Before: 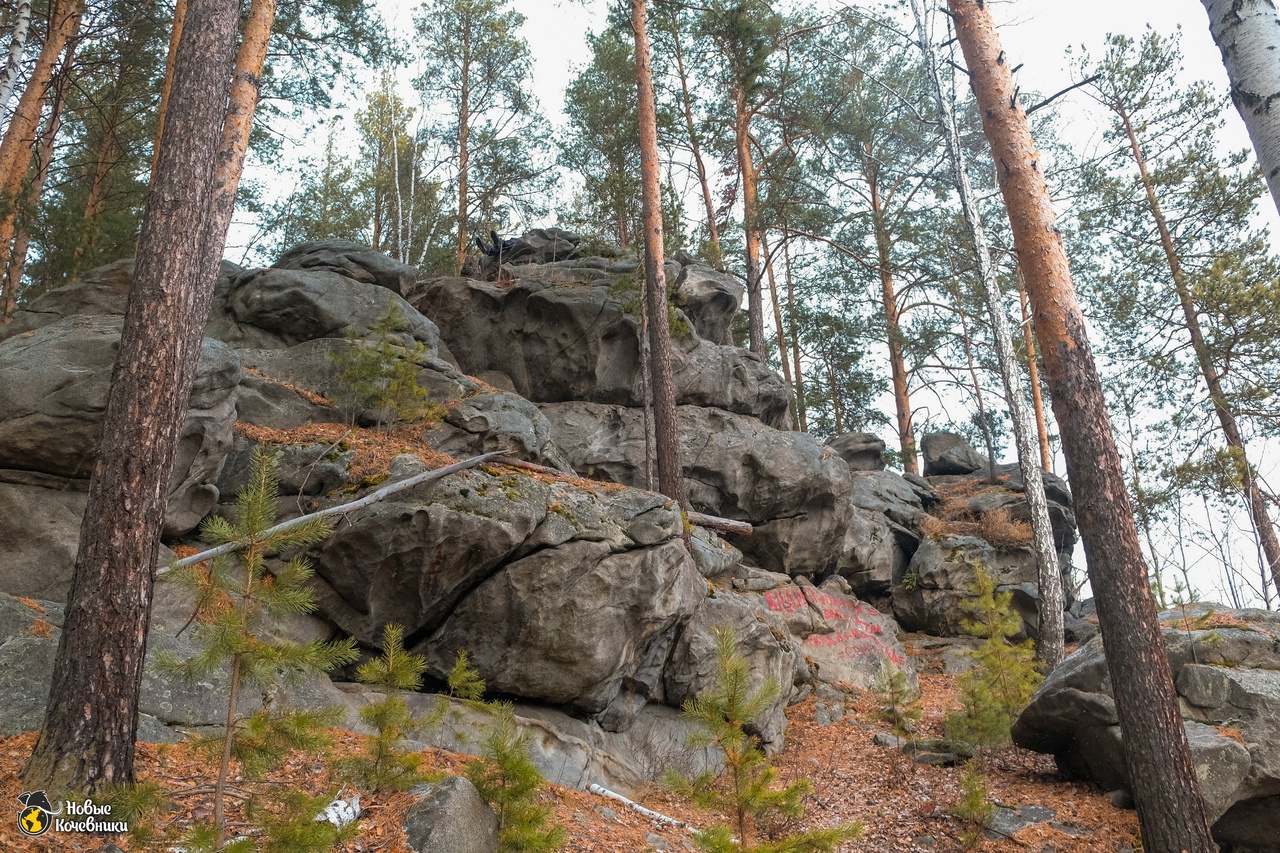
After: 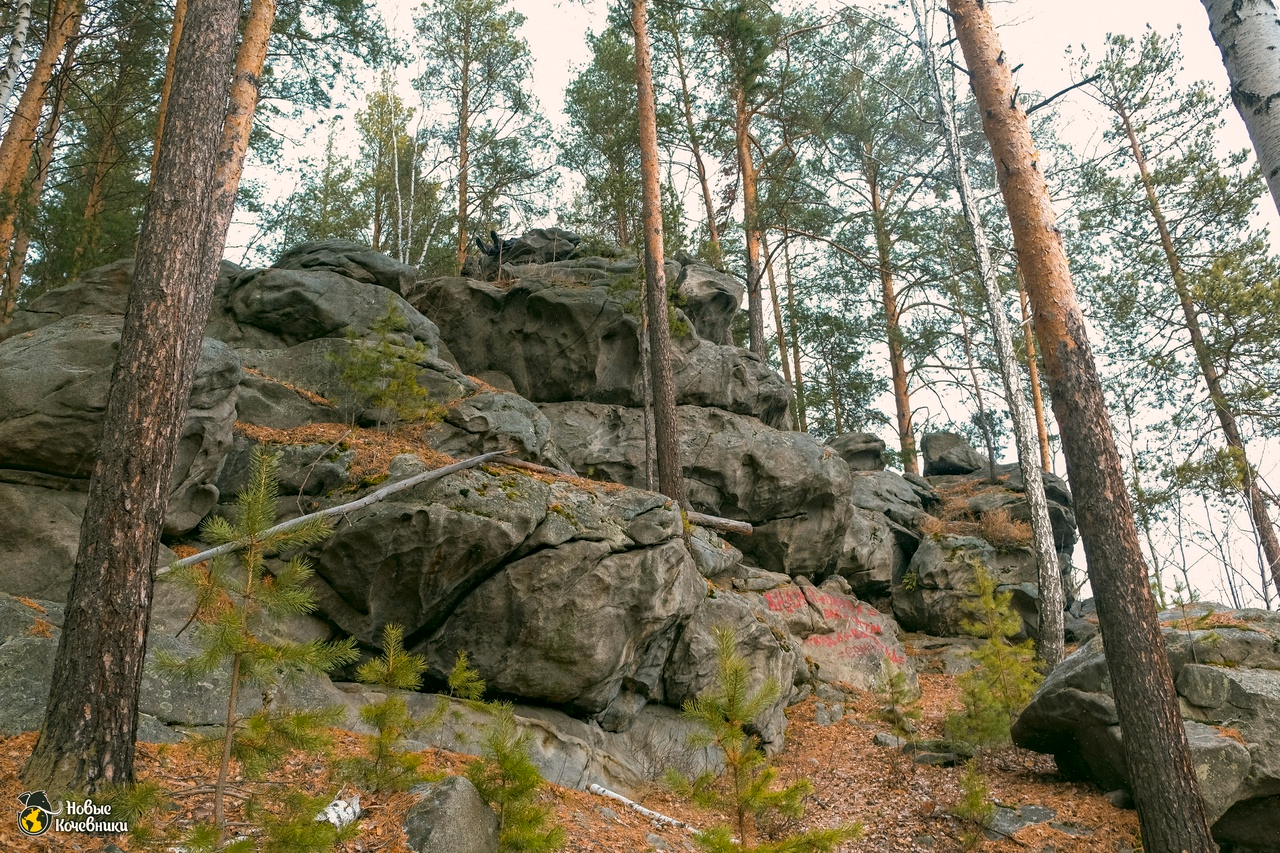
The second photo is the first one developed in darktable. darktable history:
color correction: highlights a* 4.02, highlights b* 4.98, shadows a* -7.55, shadows b* 4.98
haze removal: compatibility mode true, adaptive false
